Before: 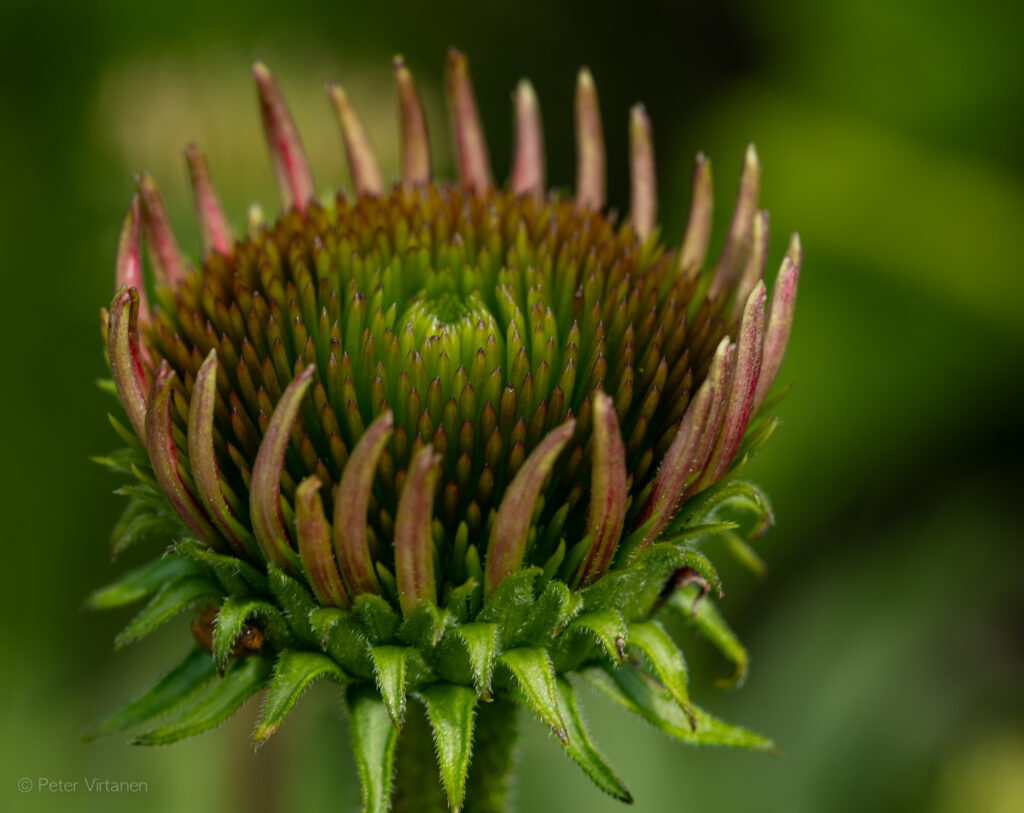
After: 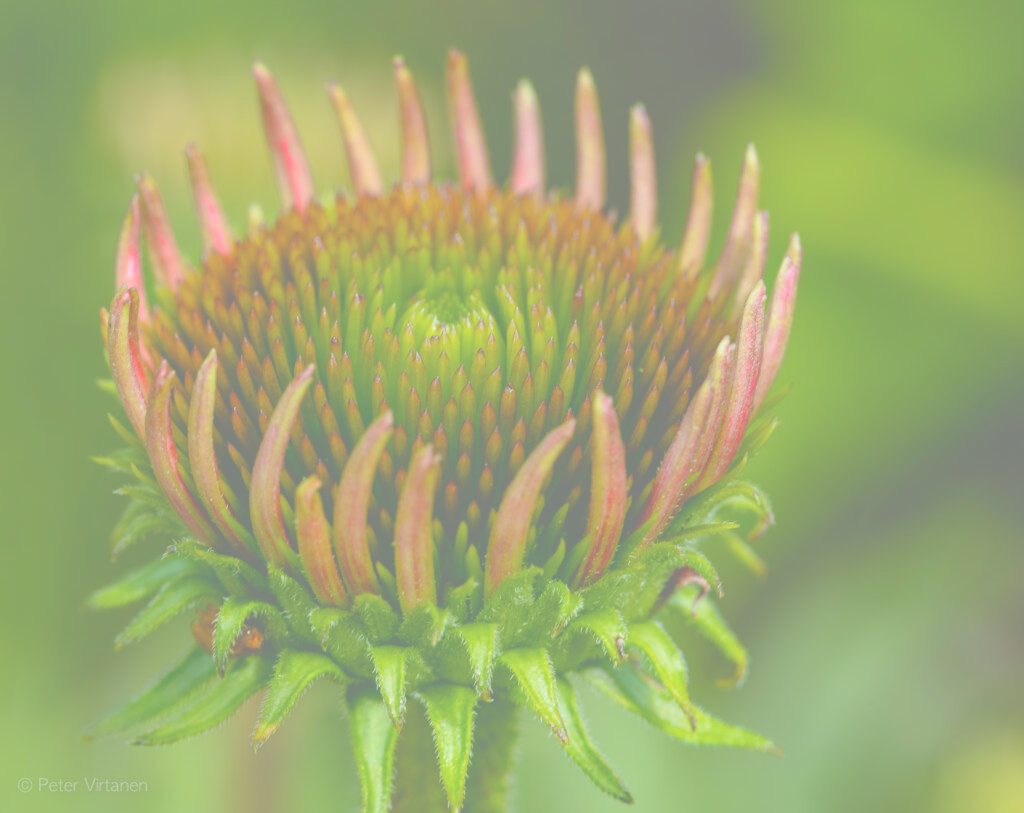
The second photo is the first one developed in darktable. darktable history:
white balance: red 0.954, blue 1.079
bloom: size 85%, threshold 5%, strength 85%
local contrast: mode bilateral grid, contrast 20, coarseness 50, detail 120%, midtone range 0.2
